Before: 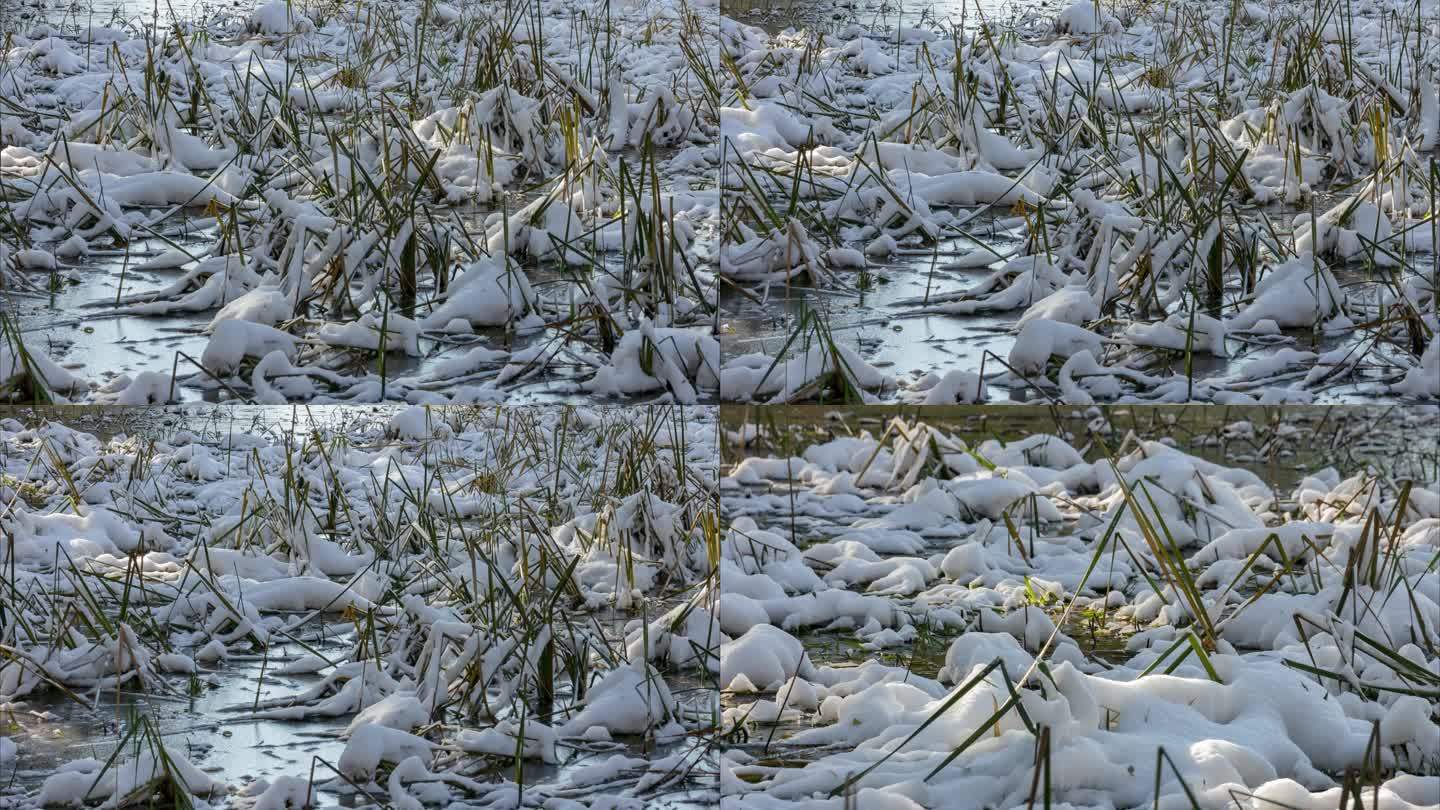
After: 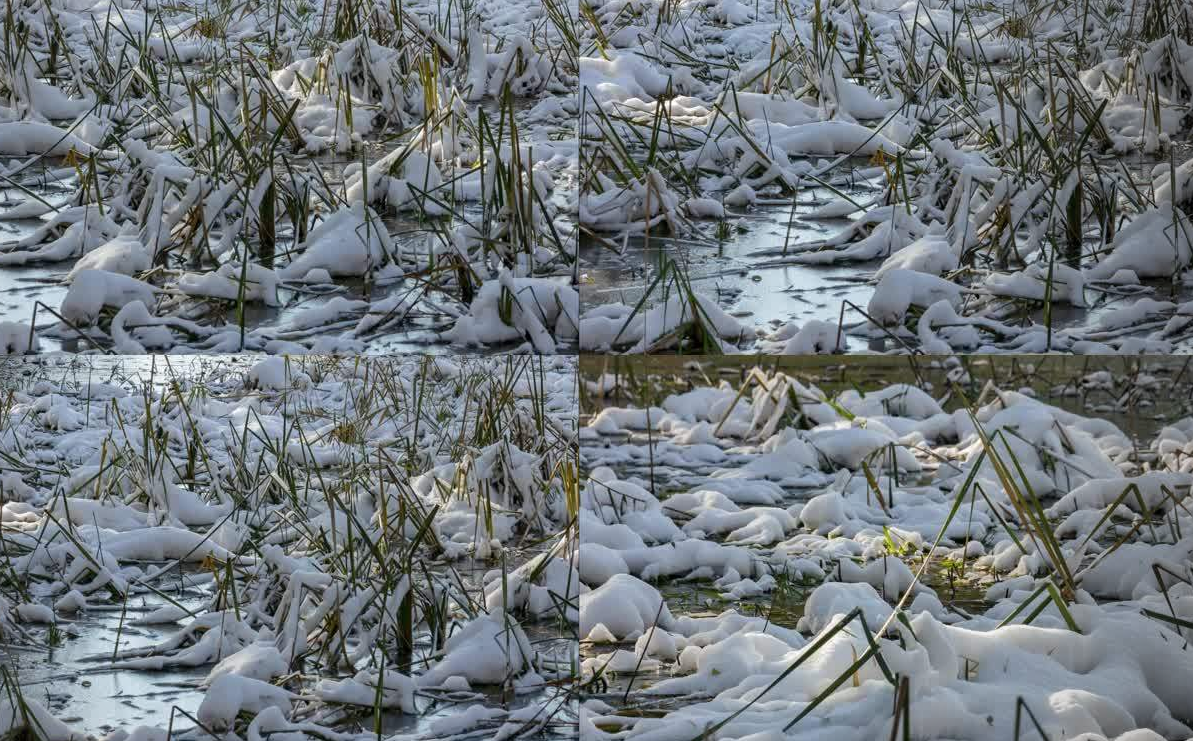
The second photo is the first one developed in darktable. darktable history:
vignetting: center (-0.15, 0.013)
tone equalizer: on, module defaults
crop: left 9.807%, top 6.259%, right 7.334%, bottom 2.177%
